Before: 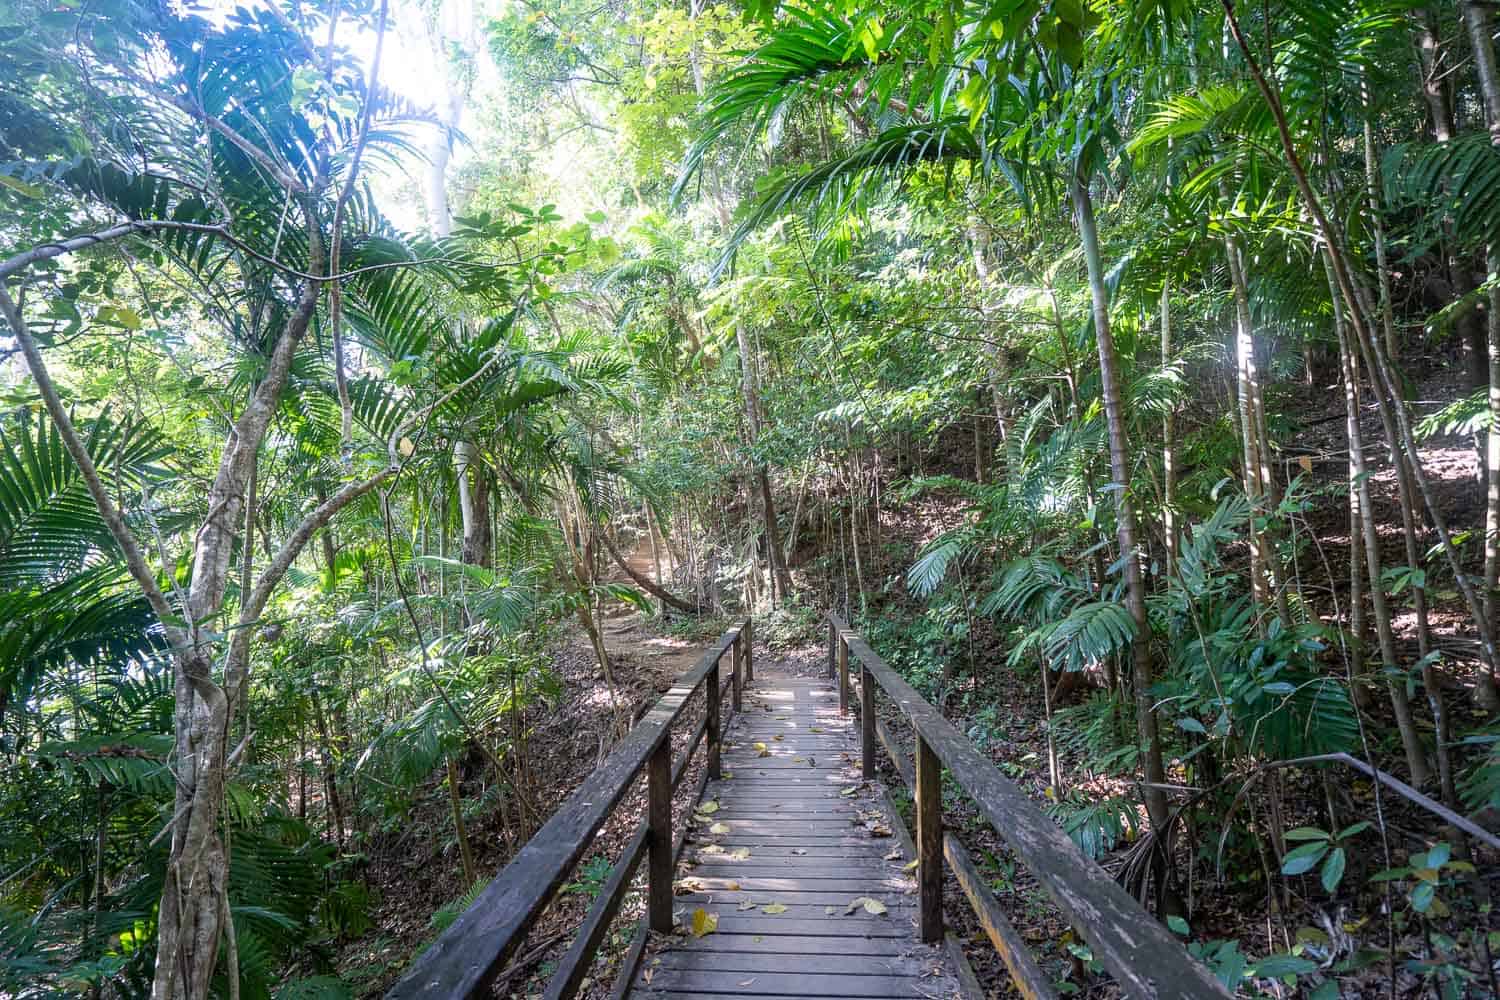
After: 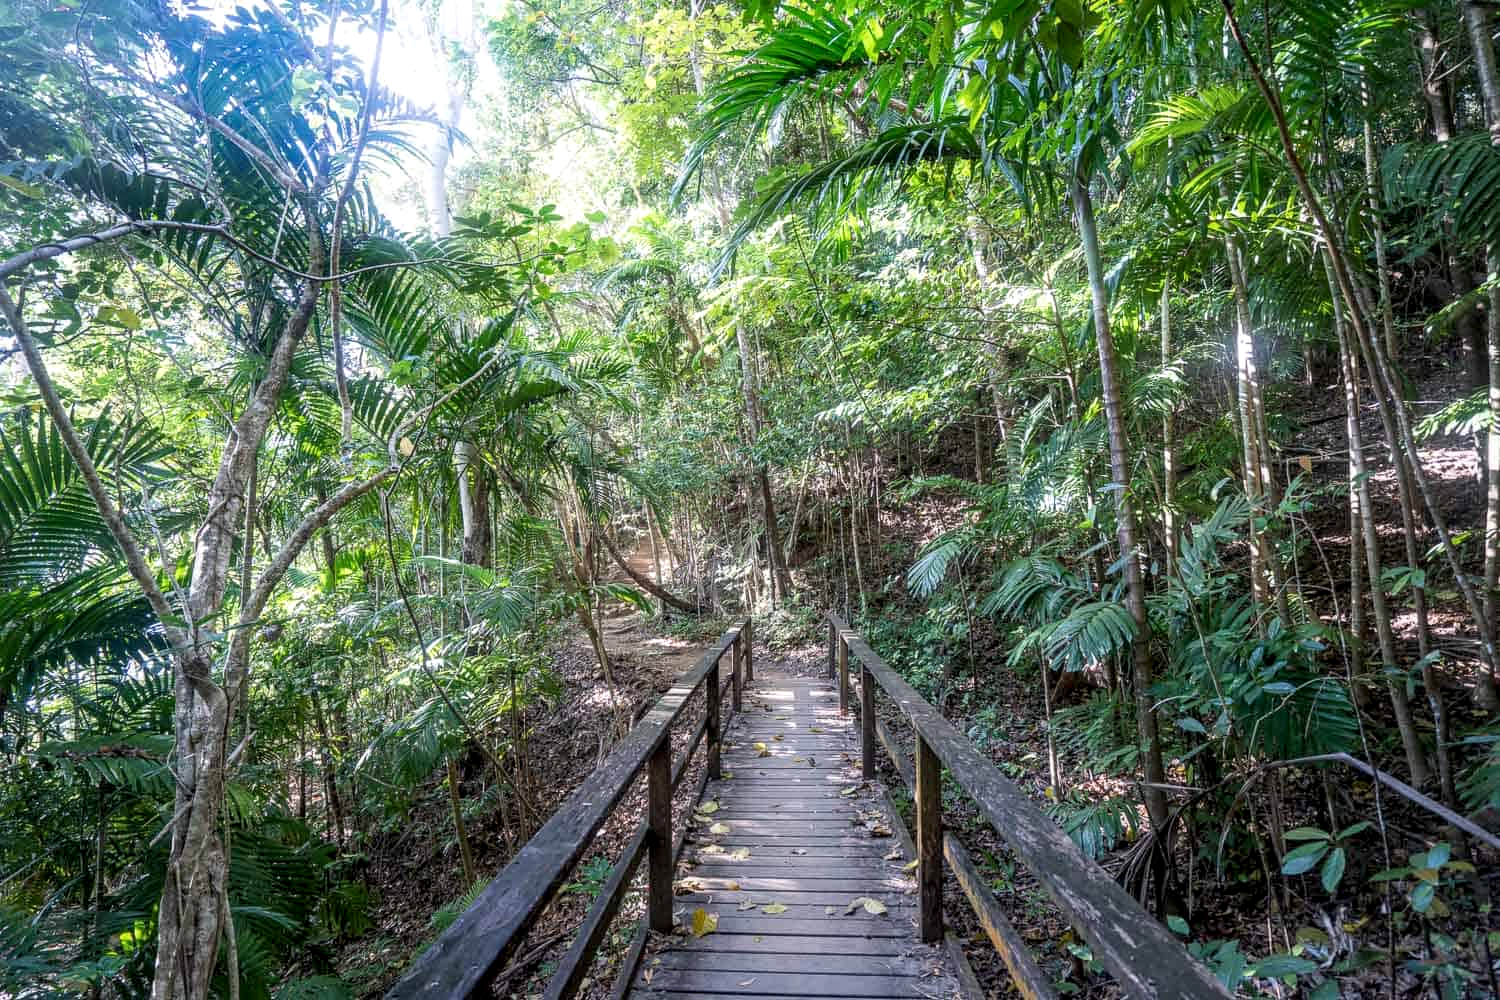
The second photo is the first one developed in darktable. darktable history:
exposure: exposure -0.043 EV, compensate highlight preservation false
local contrast: detail 130%
